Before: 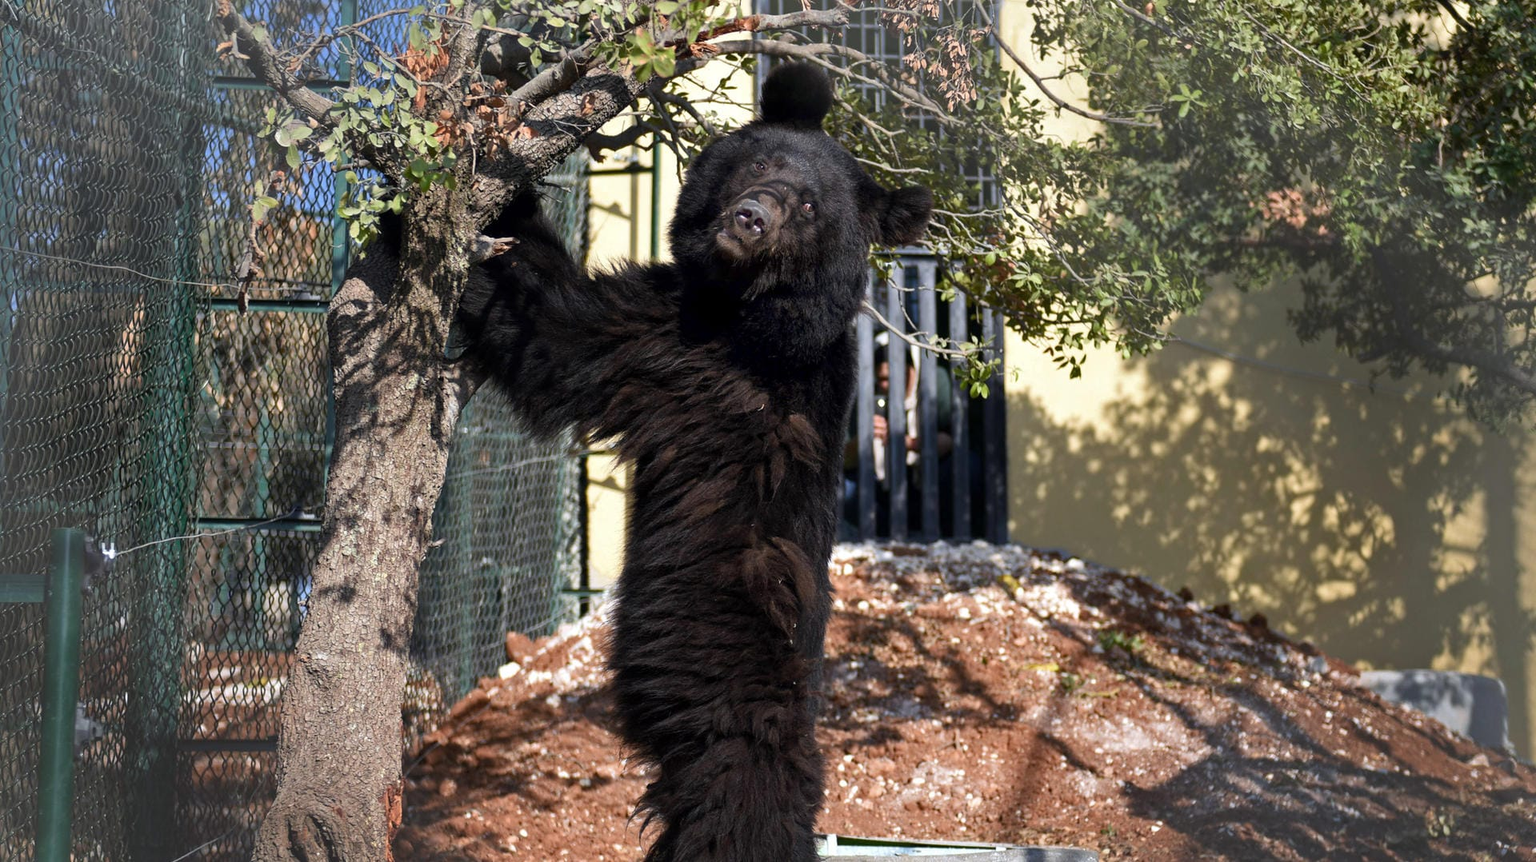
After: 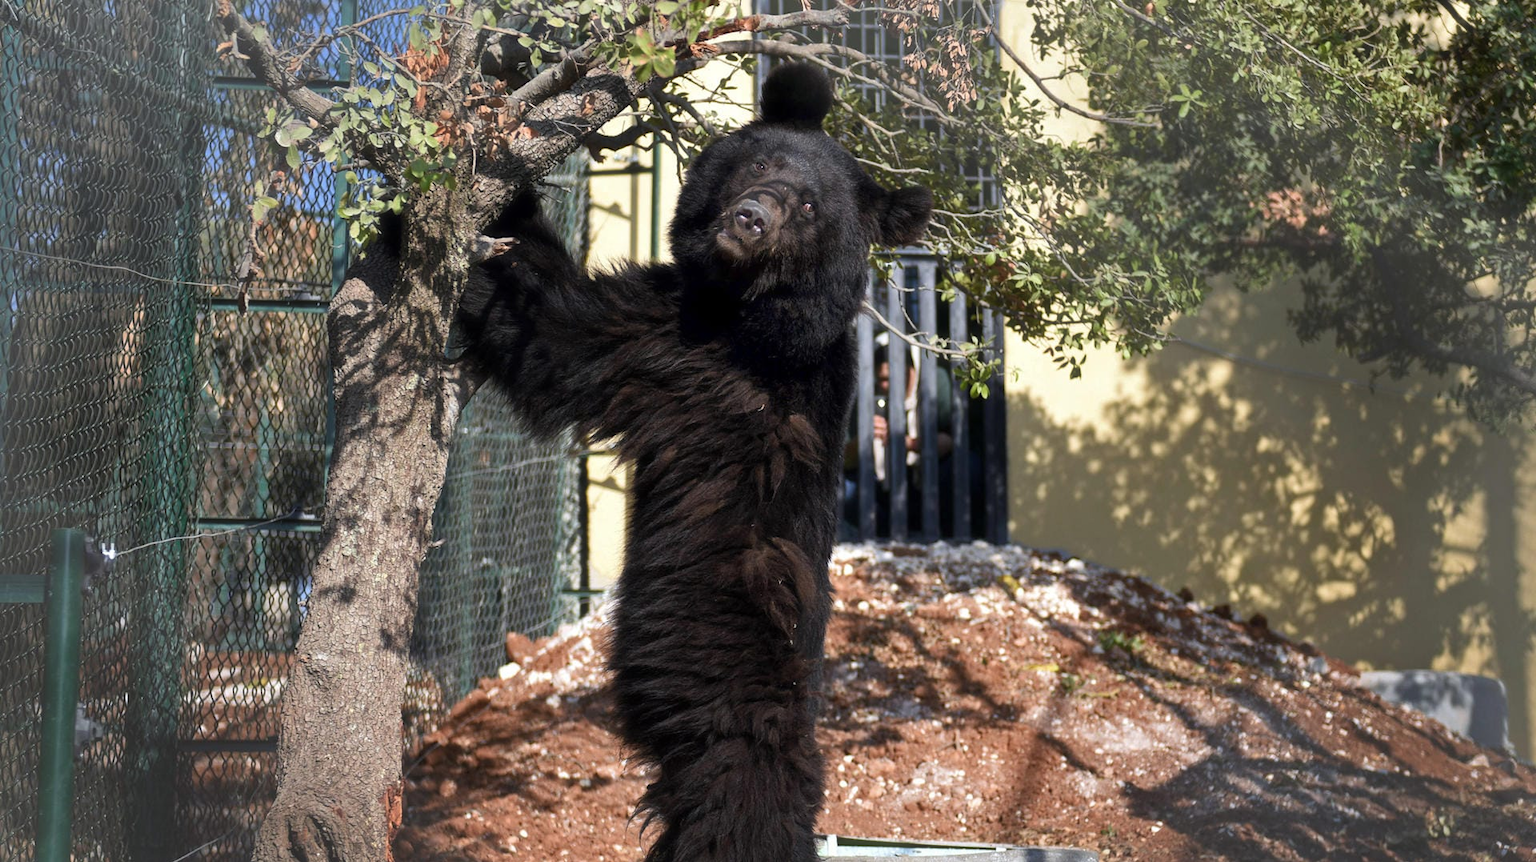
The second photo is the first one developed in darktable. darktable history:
haze removal: strength -0.05, compatibility mode true, adaptive false
